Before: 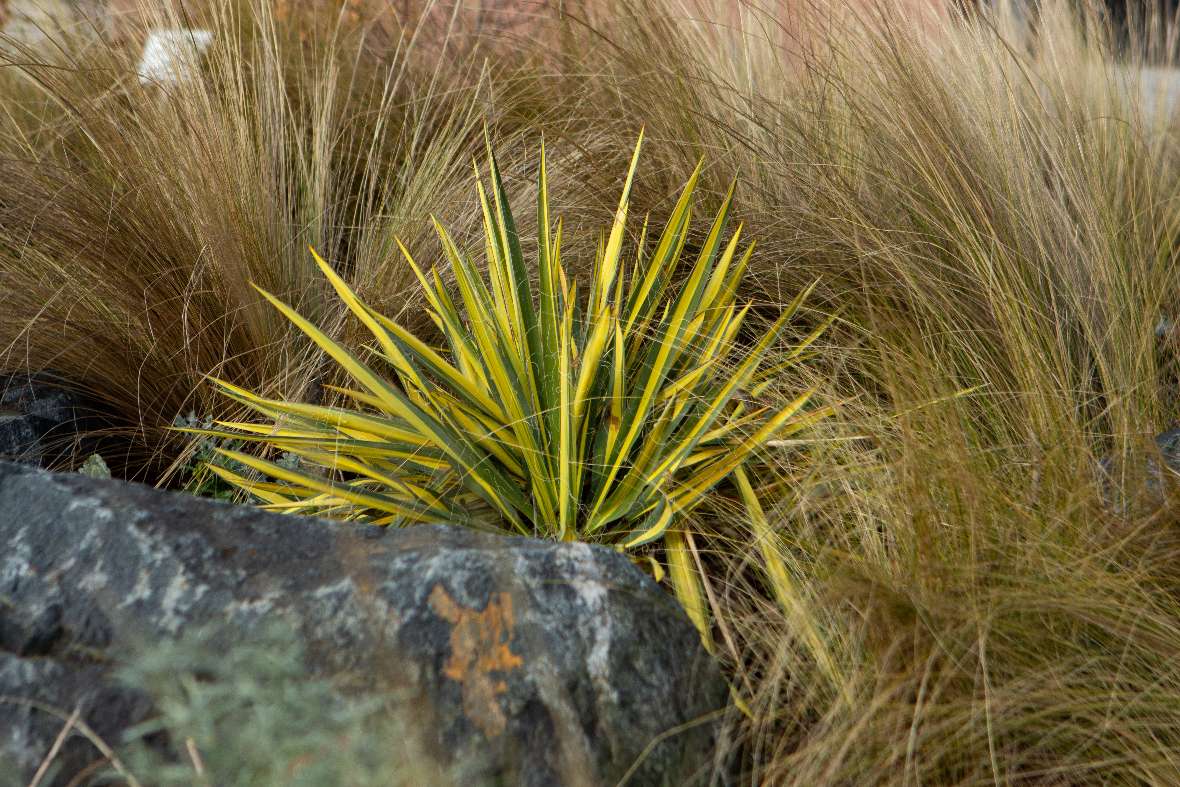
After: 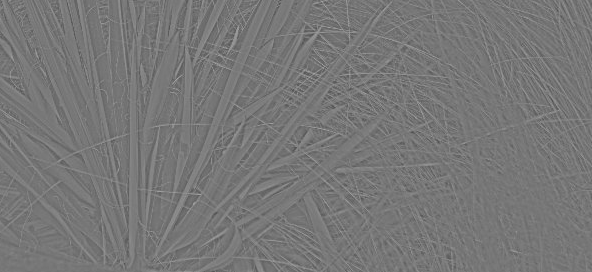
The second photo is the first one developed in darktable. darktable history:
crop: left 36.607%, top 34.735%, right 13.146%, bottom 30.611%
contrast brightness saturation: contrast 0.01, saturation -0.05
highpass: sharpness 9.84%, contrast boost 9.94%
